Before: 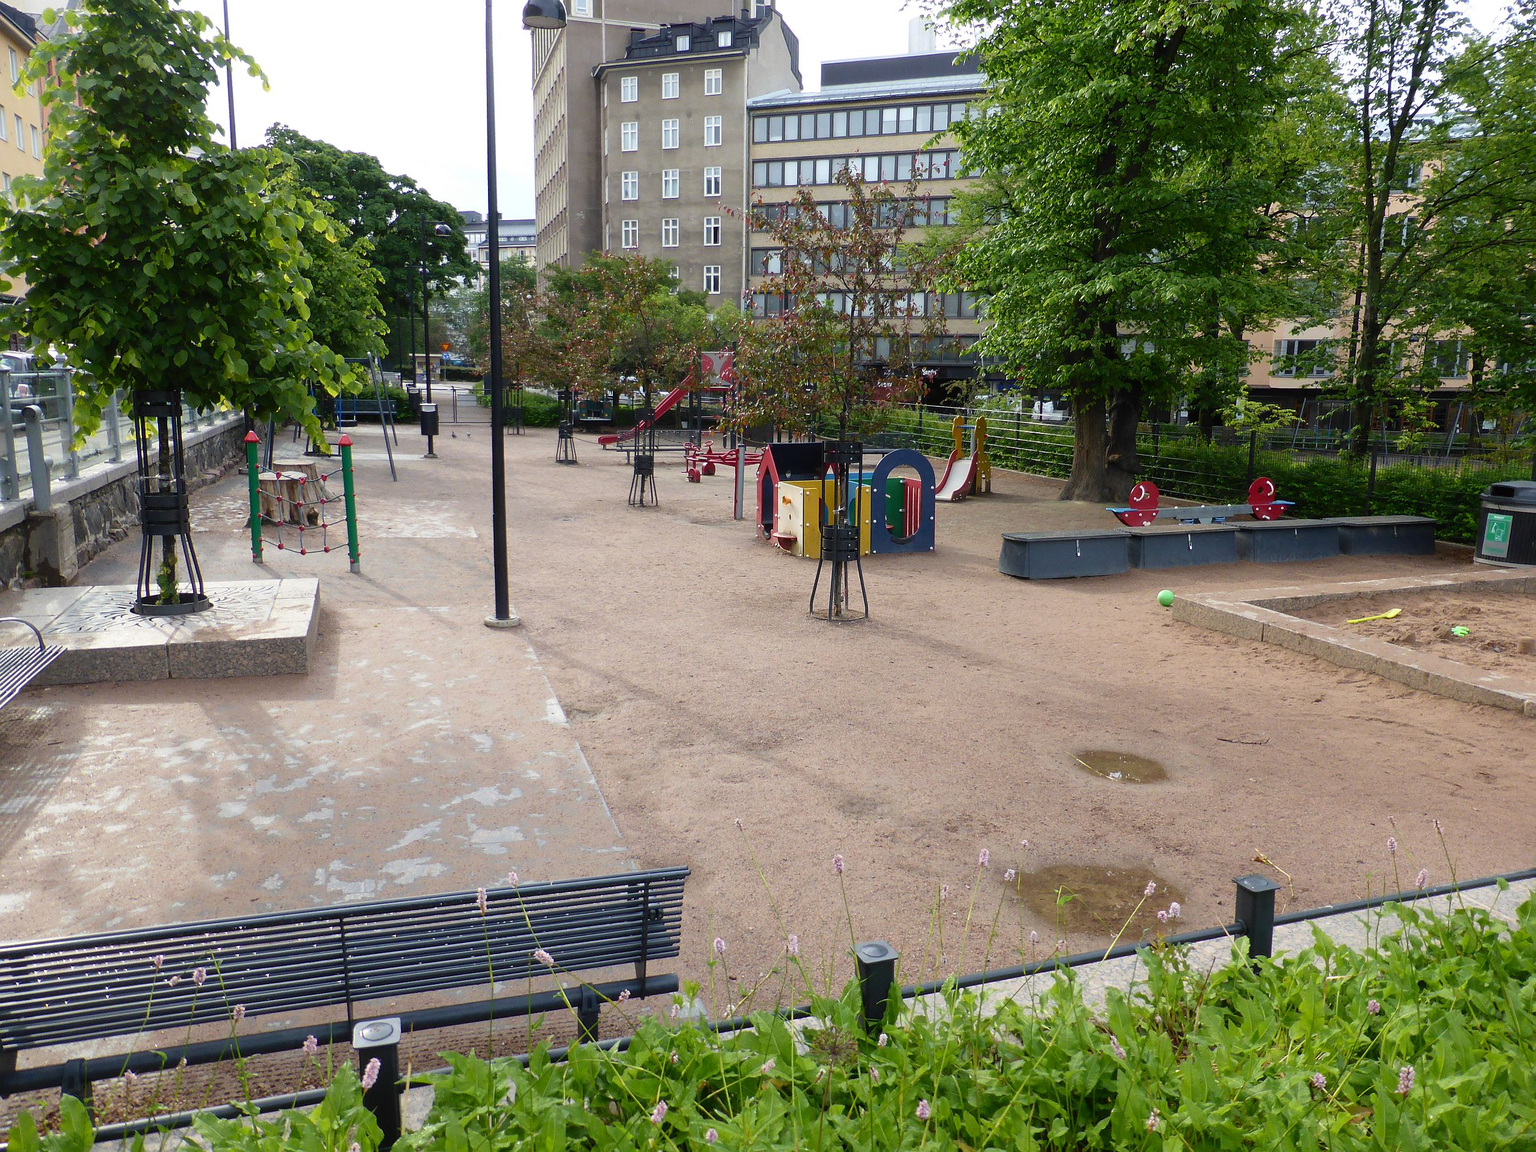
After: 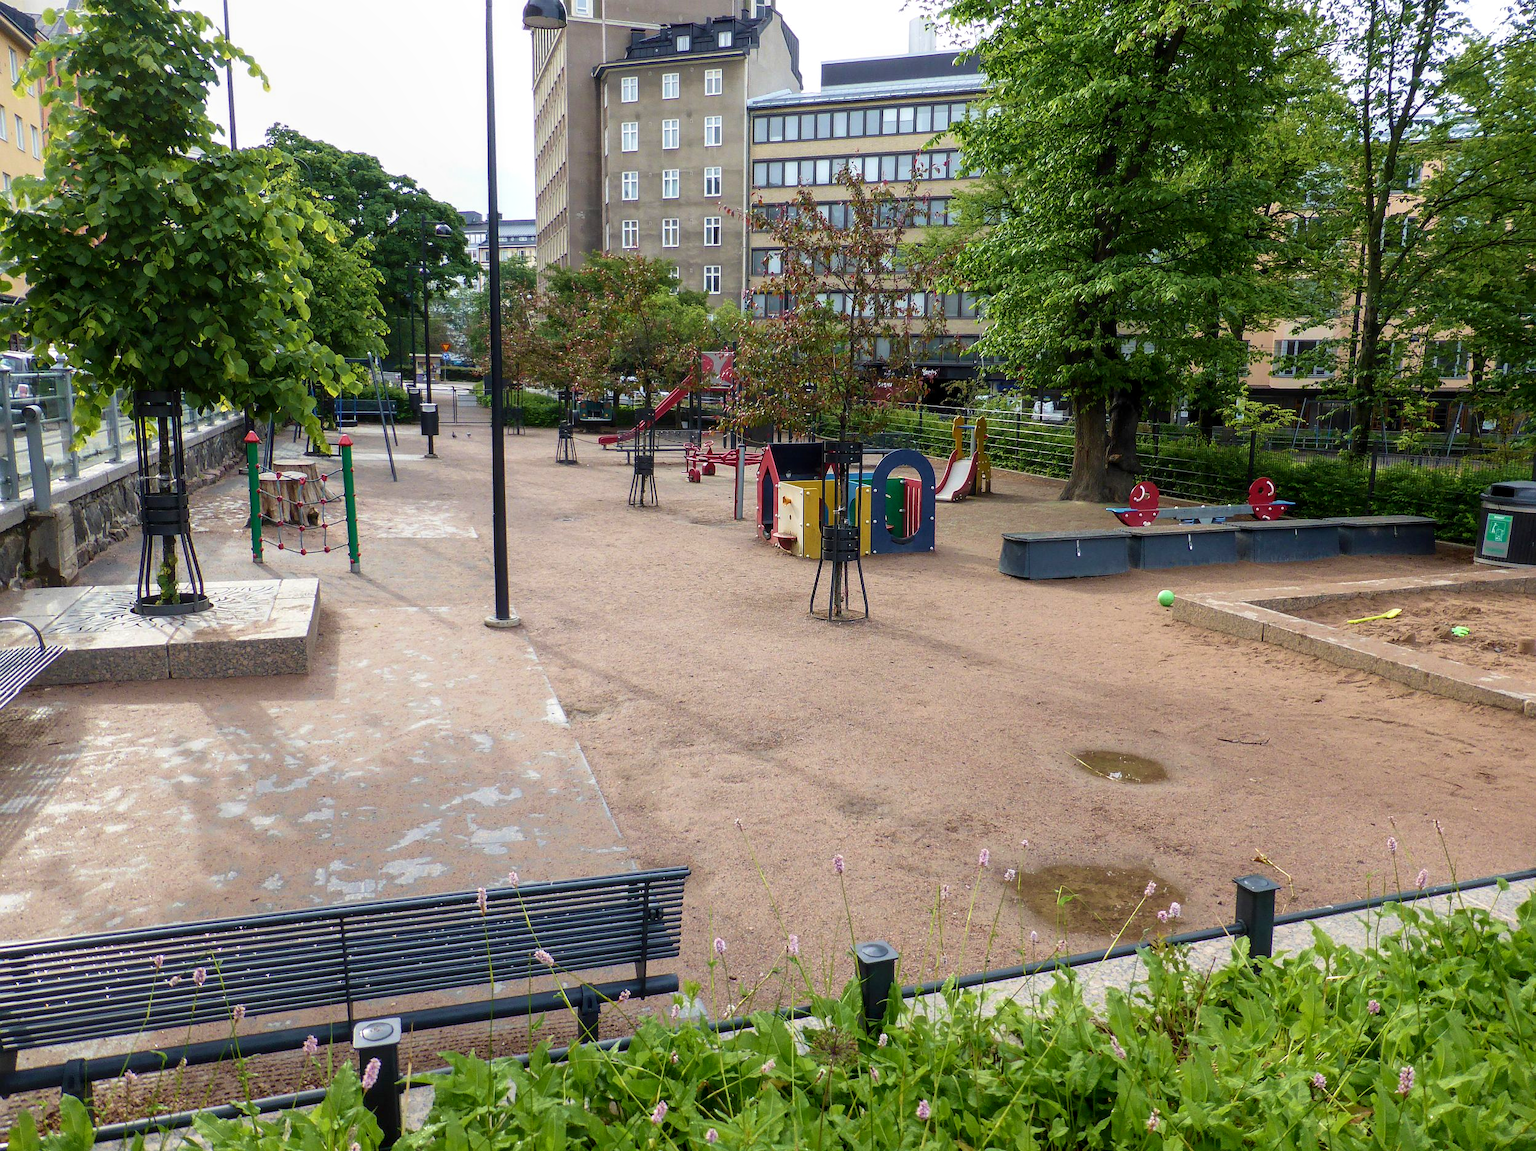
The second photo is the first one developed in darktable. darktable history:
velvia: on, module defaults
local contrast: on, module defaults
